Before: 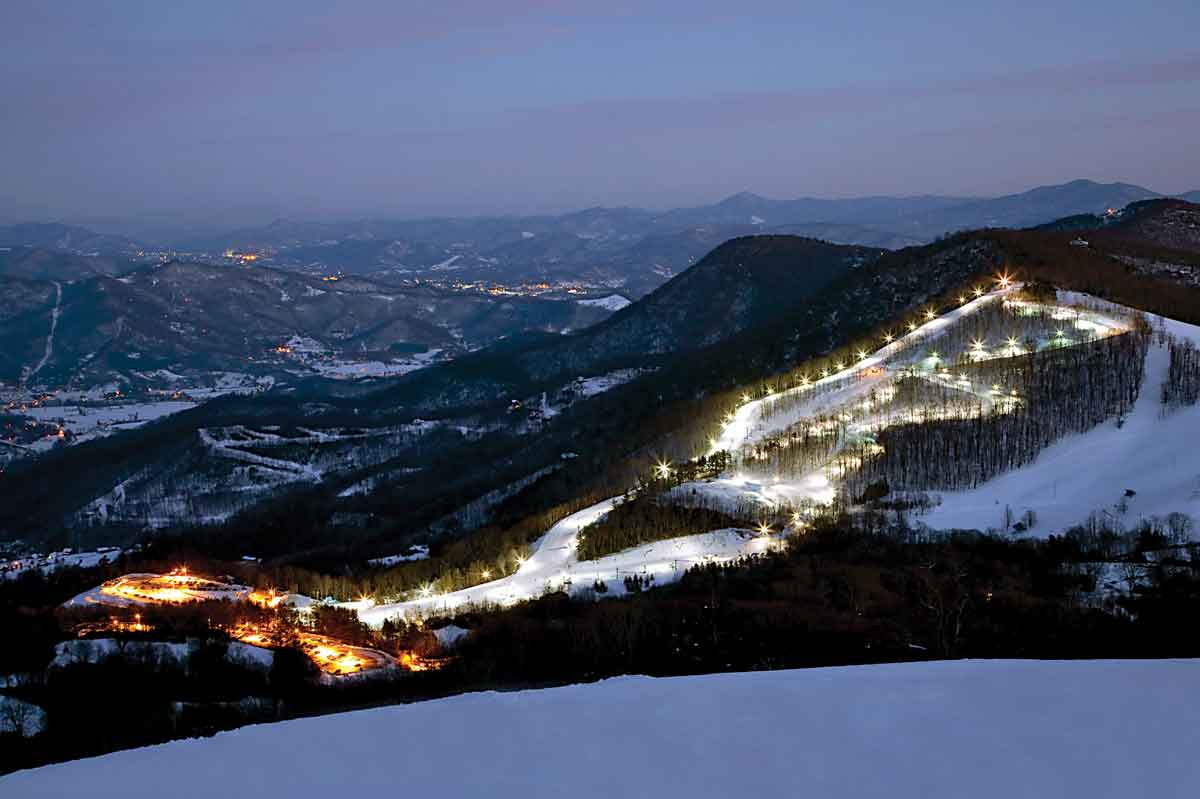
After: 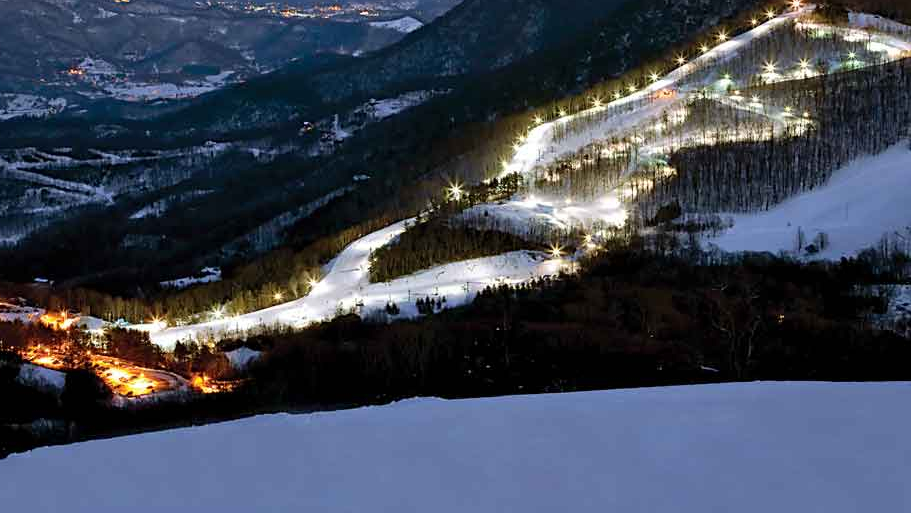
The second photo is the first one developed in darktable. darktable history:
crop and rotate: left 17.359%, top 34.795%, right 6.718%, bottom 0.906%
